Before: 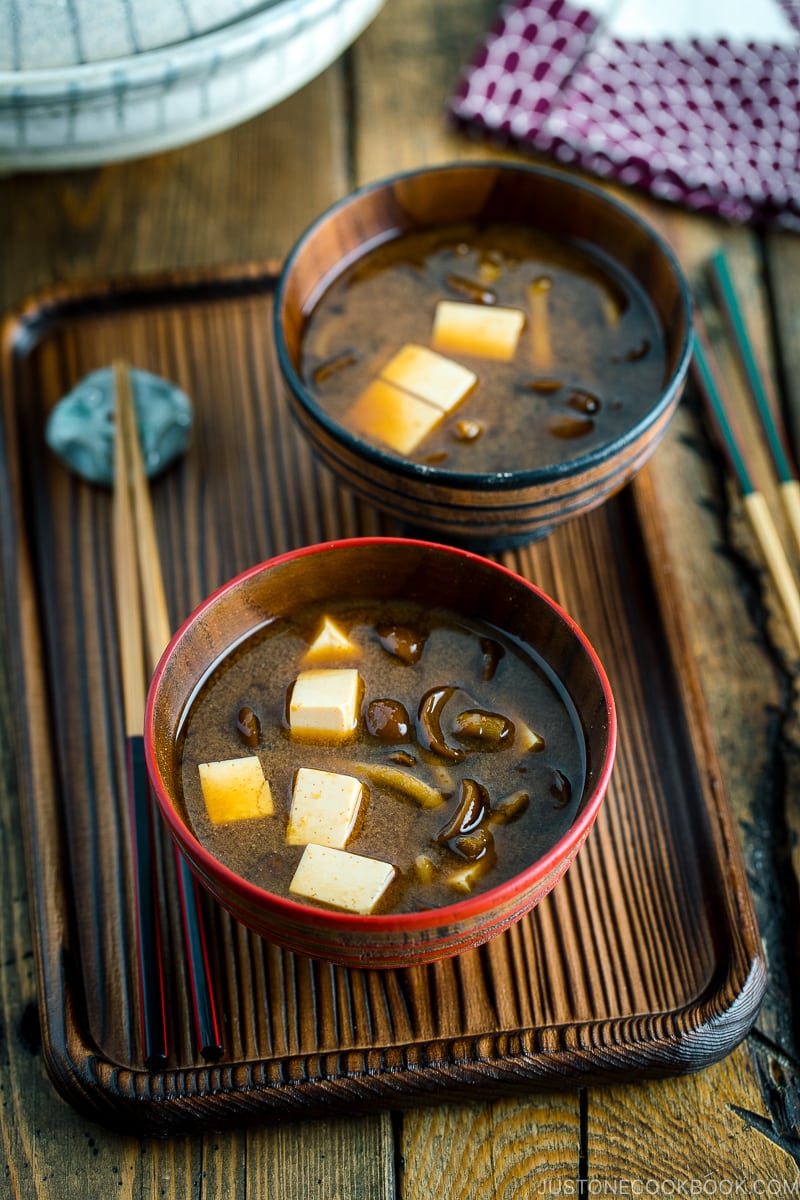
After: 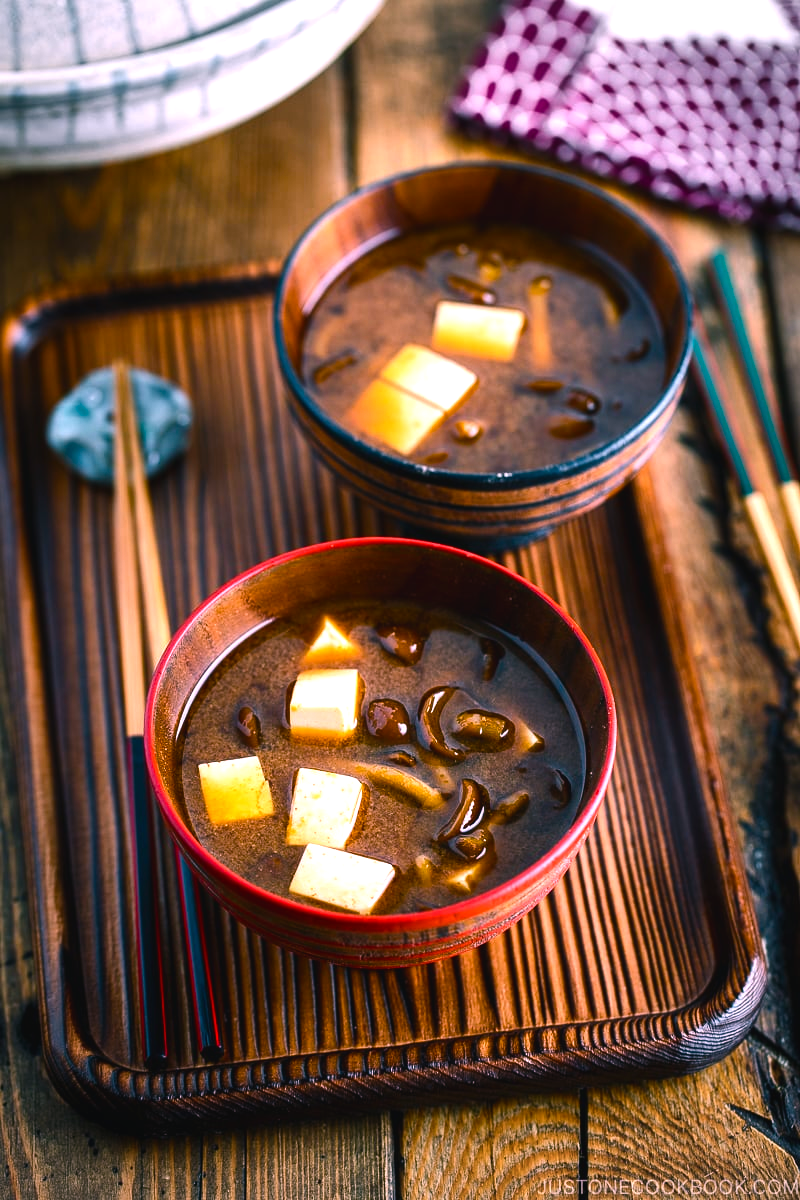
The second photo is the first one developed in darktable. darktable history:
white balance: red 1.188, blue 1.11
color balance rgb: shadows lift › chroma 1%, shadows lift › hue 217.2°, power › hue 310.8°, highlights gain › chroma 1%, highlights gain › hue 54°, global offset › luminance 0.5%, global offset › hue 171.6°, perceptual saturation grading › global saturation 14.09%, perceptual saturation grading › highlights -25%, perceptual saturation grading › shadows 30%, perceptual brilliance grading › highlights 13.42%, perceptual brilliance grading › mid-tones 8.05%, perceptual brilliance grading › shadows -17.45%, global vibrance 25%
vignetting: fall-off radius 81.94%
